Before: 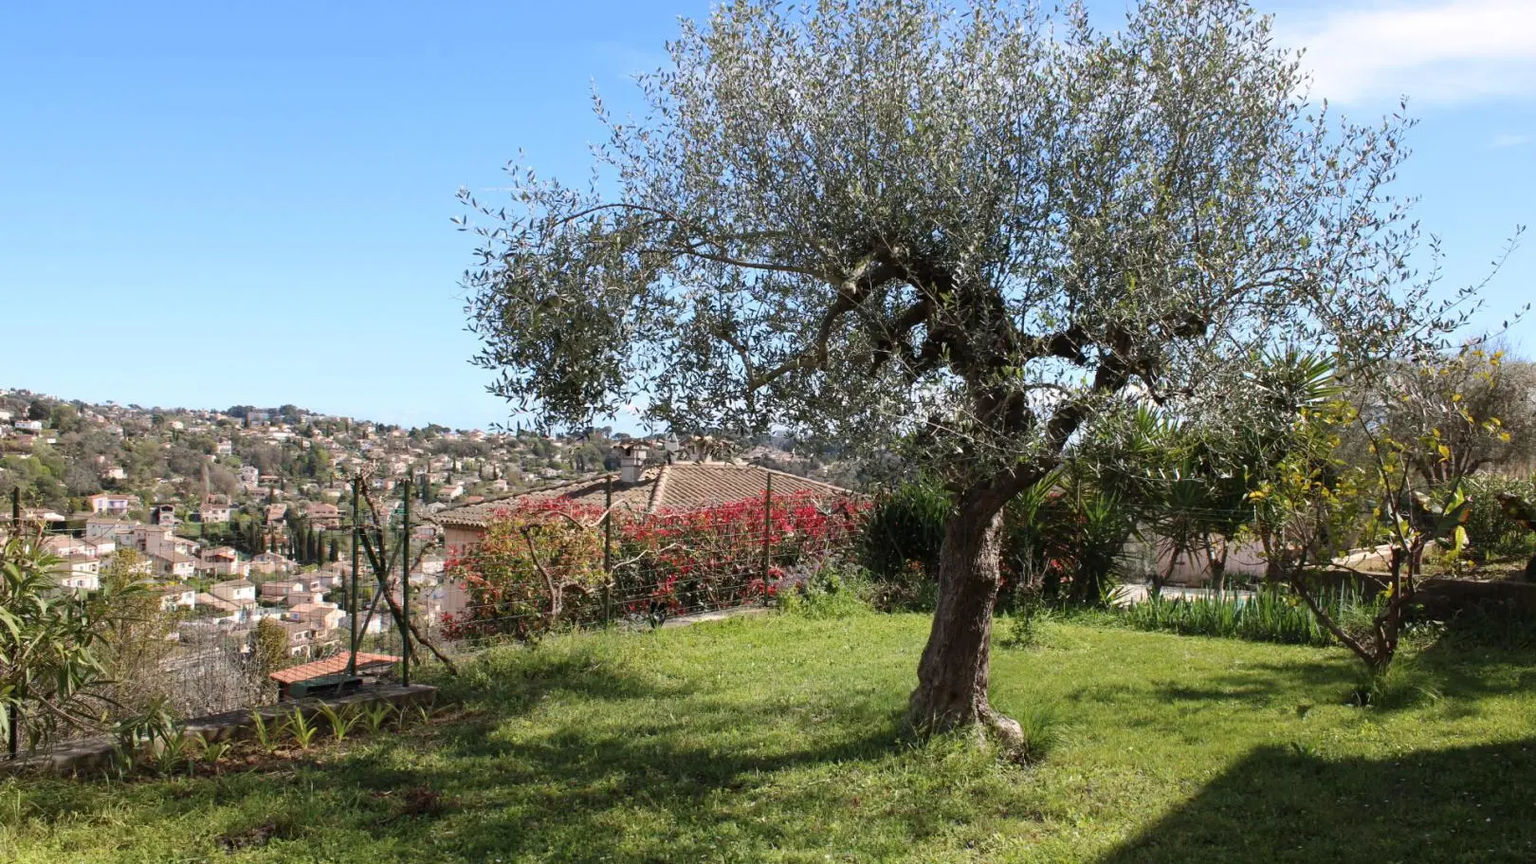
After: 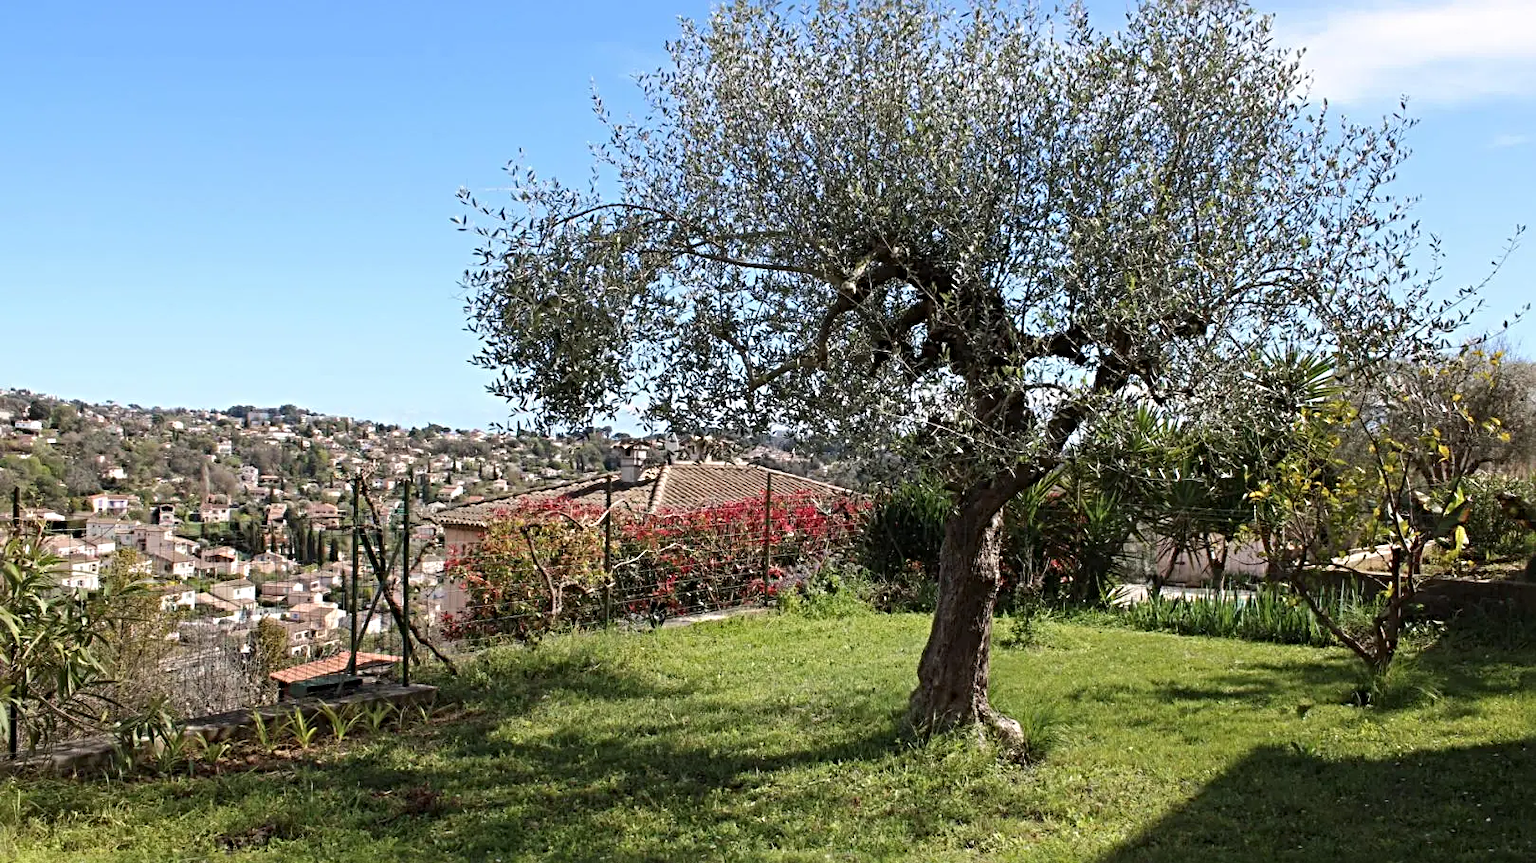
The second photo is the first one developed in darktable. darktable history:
sharpen: radius 4.902
